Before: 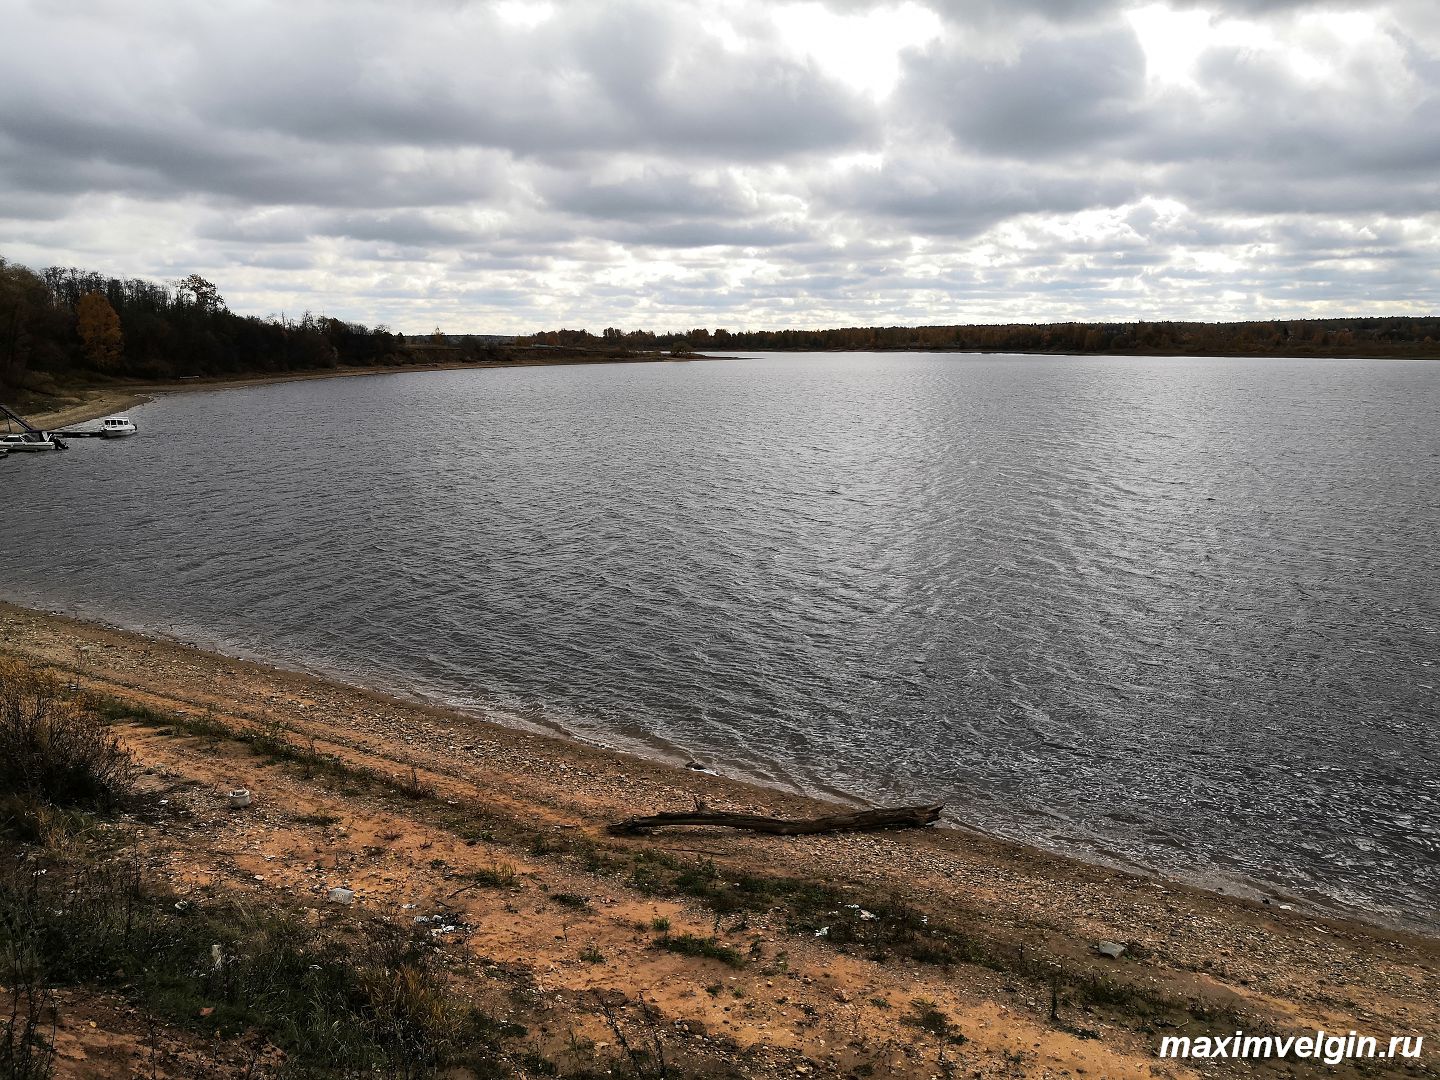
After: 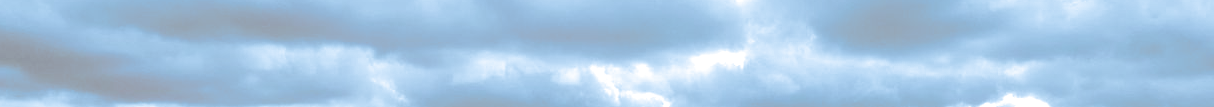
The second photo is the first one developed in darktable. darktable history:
crop and rotate: left 9.644%, top 9.491%, right 6.021%, bottom 80.509%
local contrast: on, module defaults
contrast brightness saturation: brightness 0.15
tone equalizer: on, module defaults
split-toning: shadows › hue 351.18°, shadows › saturation 0.86, highlights › hue 218.82°, highlights › saturation 0.73, balance -19.167
